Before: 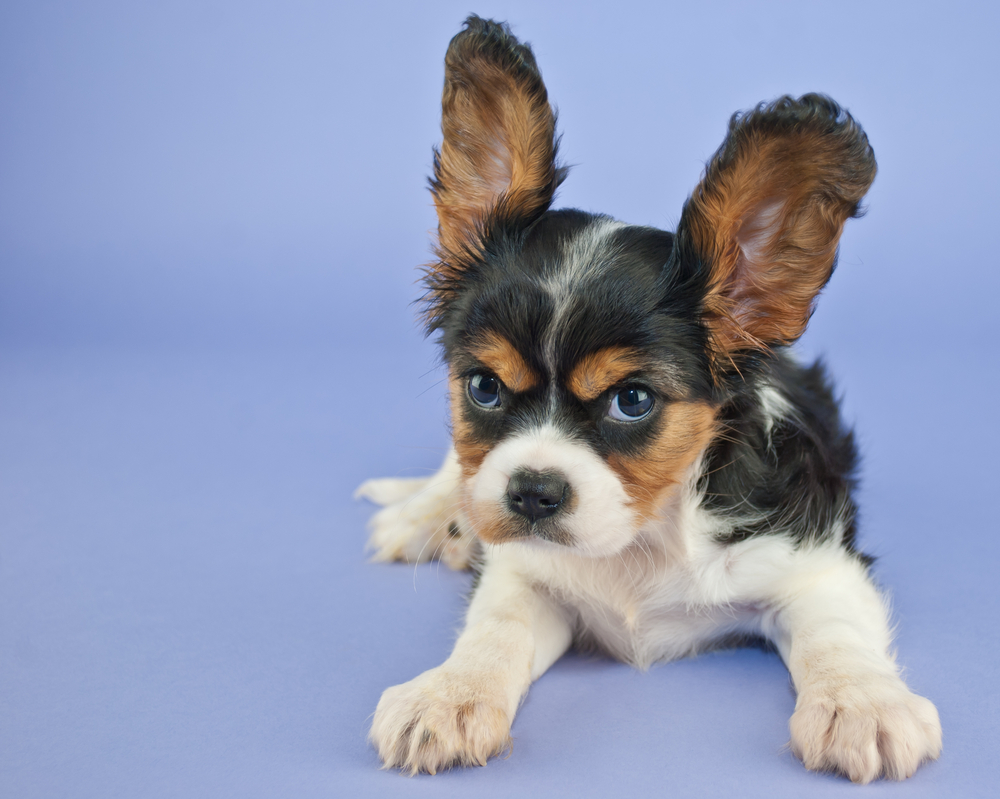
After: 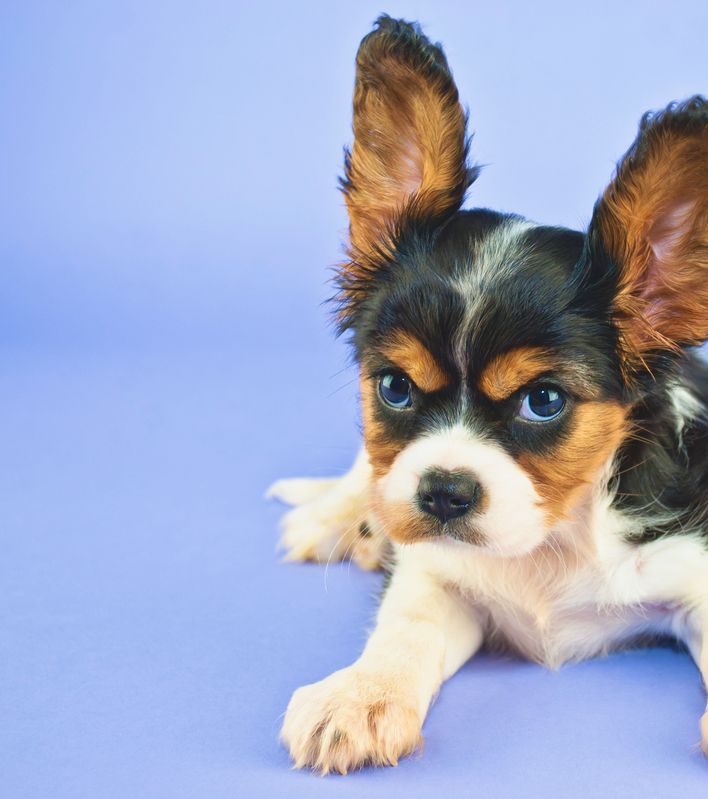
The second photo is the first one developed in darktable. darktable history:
velvia: strength 44.74%
tone curve: curves: ch0 [(0, 0.074) (0.129, 0.136) (0.285, 0.301) (0.689, 0.764) (0.854, 0.926) (0.987, 0.977)]; ch1 [(0, 0) (0.337, 0.249) (0.434, 0.437) (0.485, 0.491) (0.515, 0.495) (0.566, 0.57) (0.625, 0.625) (0.764, 0.806) (1, 1)]; ch2 [(0, 0) (0.314, 0.301) (0.401, 0.411) (0.505, 0.499) (0.54, 0.54) (0.608, 0.613) (0.706, 0.735) (1, 1)], preserve colors none
crop and rotate: left 8.996%, right 20.162%
color balance rgb: global offset › luminance 0.522%, linear chroma grading › global chroma 8.892%, perceptual saturation grading › global saturation -0.087%, global vibrance 15.747%, saturation formula JzAzBz (2021)
